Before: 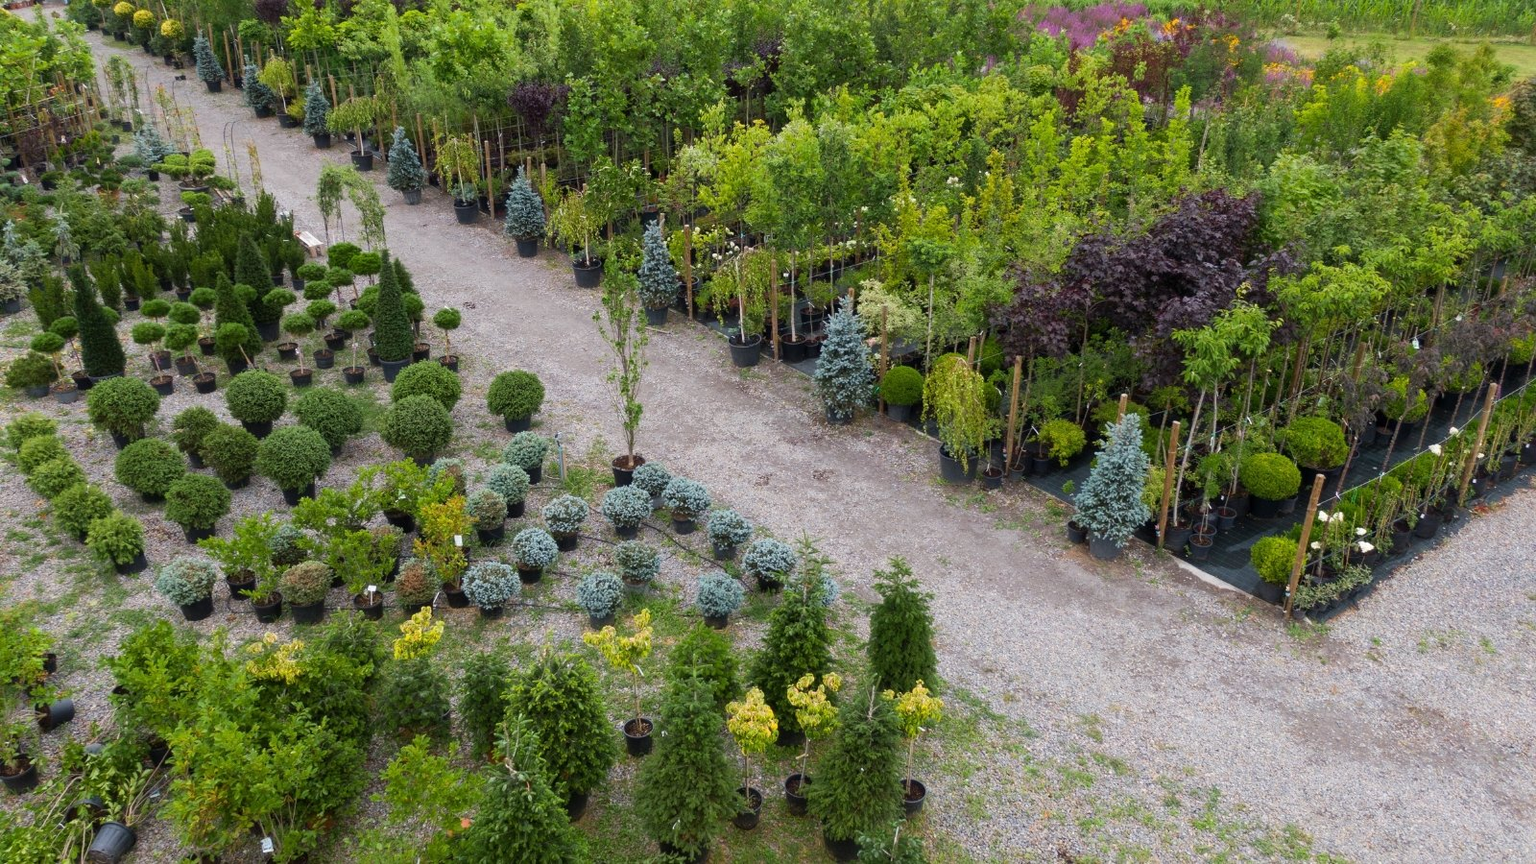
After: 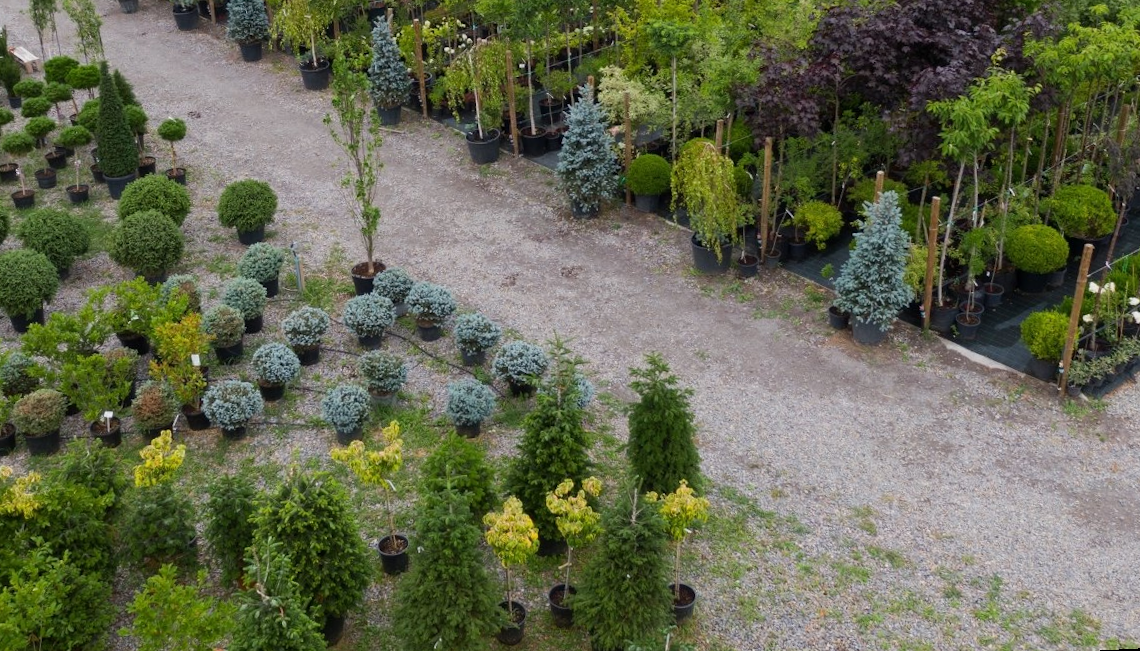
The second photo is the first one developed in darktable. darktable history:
crop: left 16.871%, top 22.857%, right 9.116%
rotate and perspective: rotation -3°, crop left 0.031, crop right 0.968, crop top 0.07, crop bottom 0.93
exposure: exposure -0.242 EV, compensate highlight preservation false
